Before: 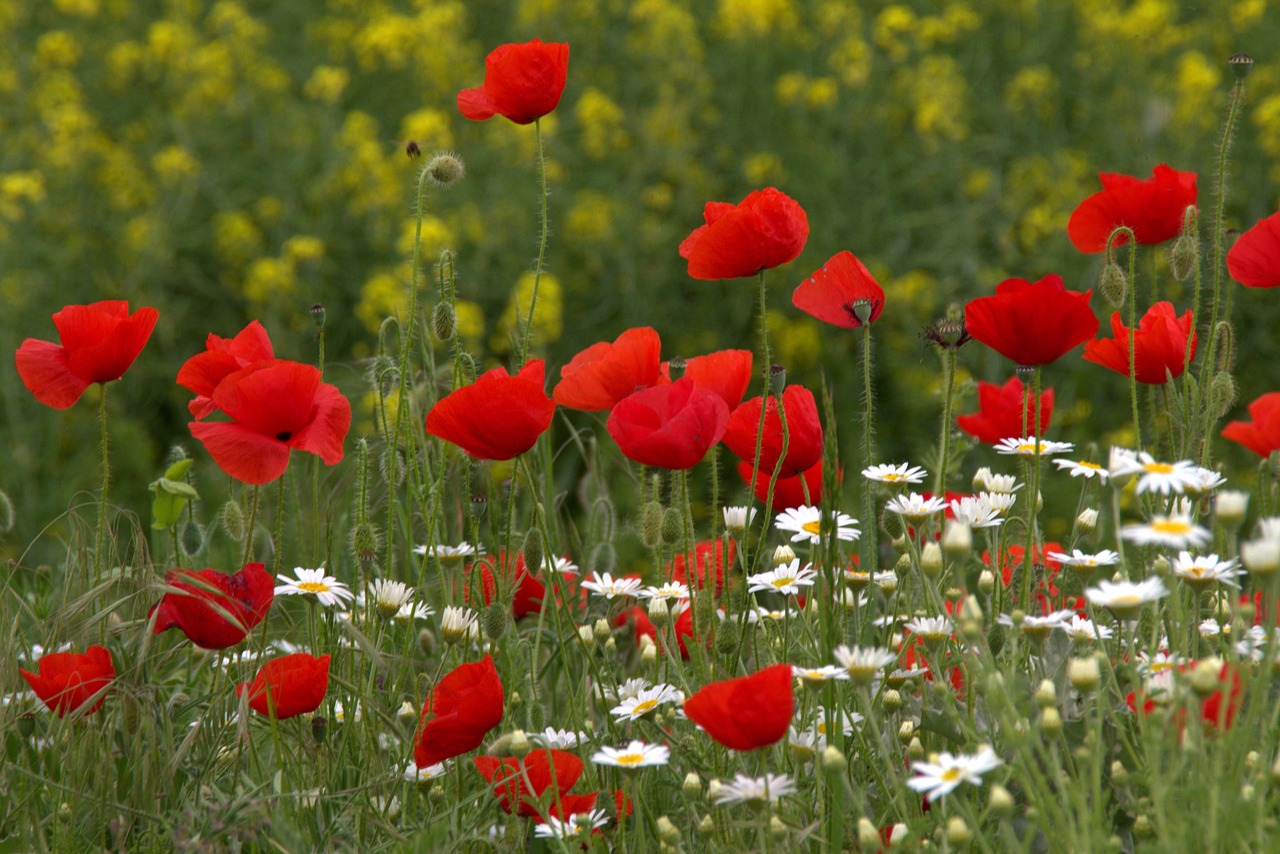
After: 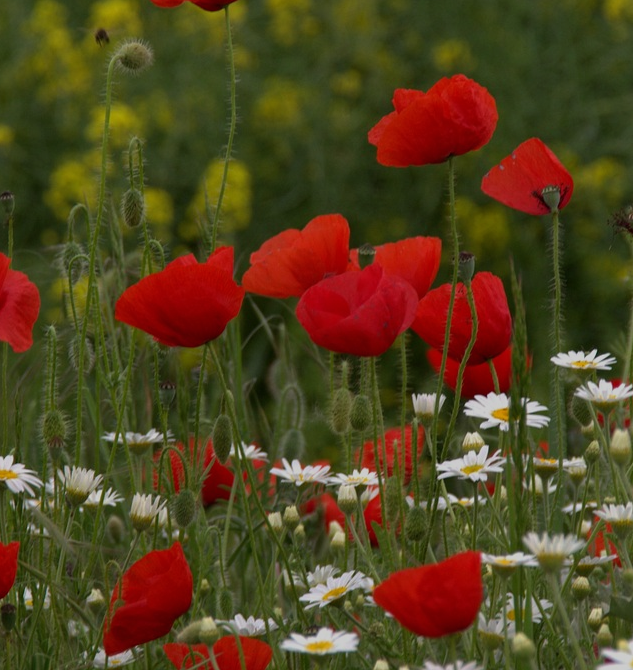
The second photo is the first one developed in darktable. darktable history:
crop and rotate: angle 0.02°, left 24.353%, top 13.219%, right 26.156%, bottom 8.224%
exposure: black level correction 0, exposure -0.721 EV, compensate highlight preservation false
